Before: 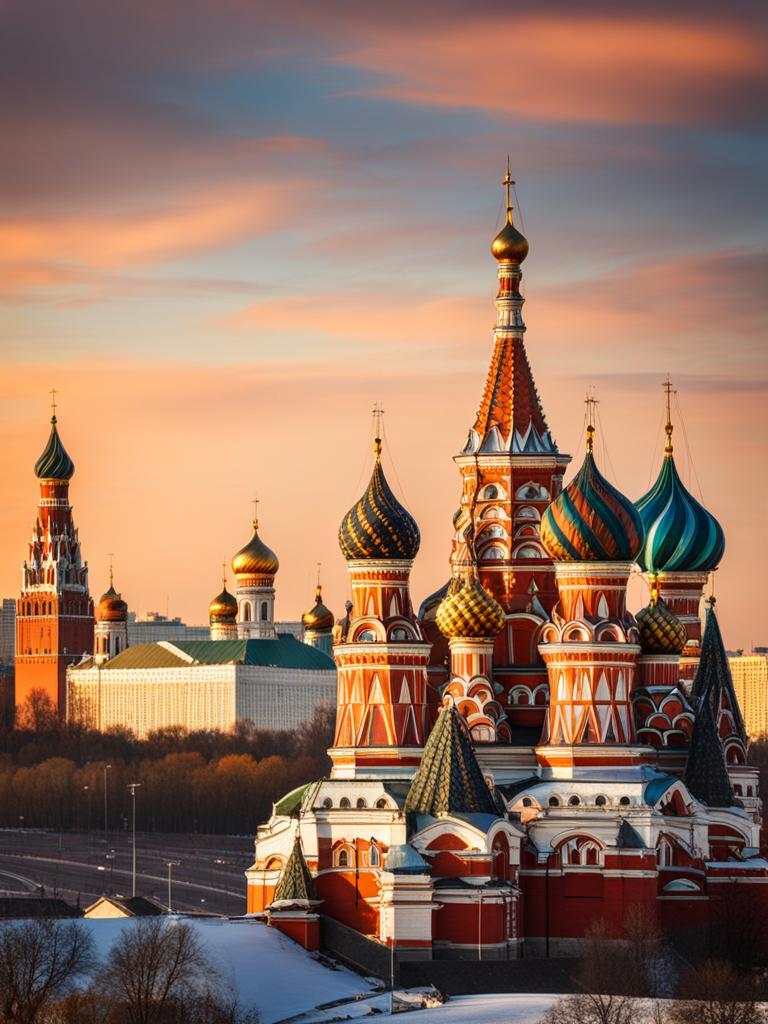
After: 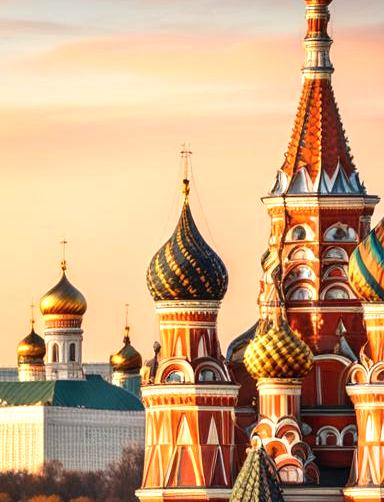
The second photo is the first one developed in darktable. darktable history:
crop: left 25.014%, top 25.384%, right 24.908%, bottom 25.565%
exposure: black level correction 0, exposure 0.499 EV, compensate highlight preservation false
